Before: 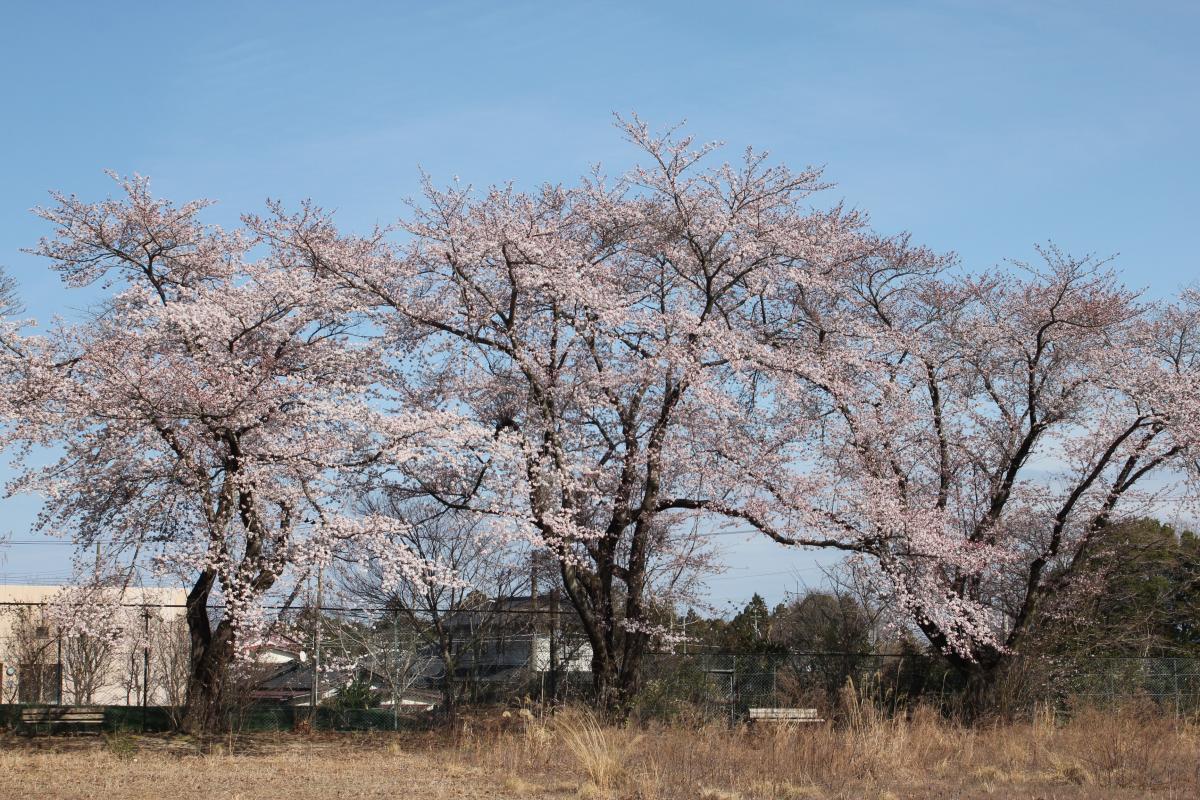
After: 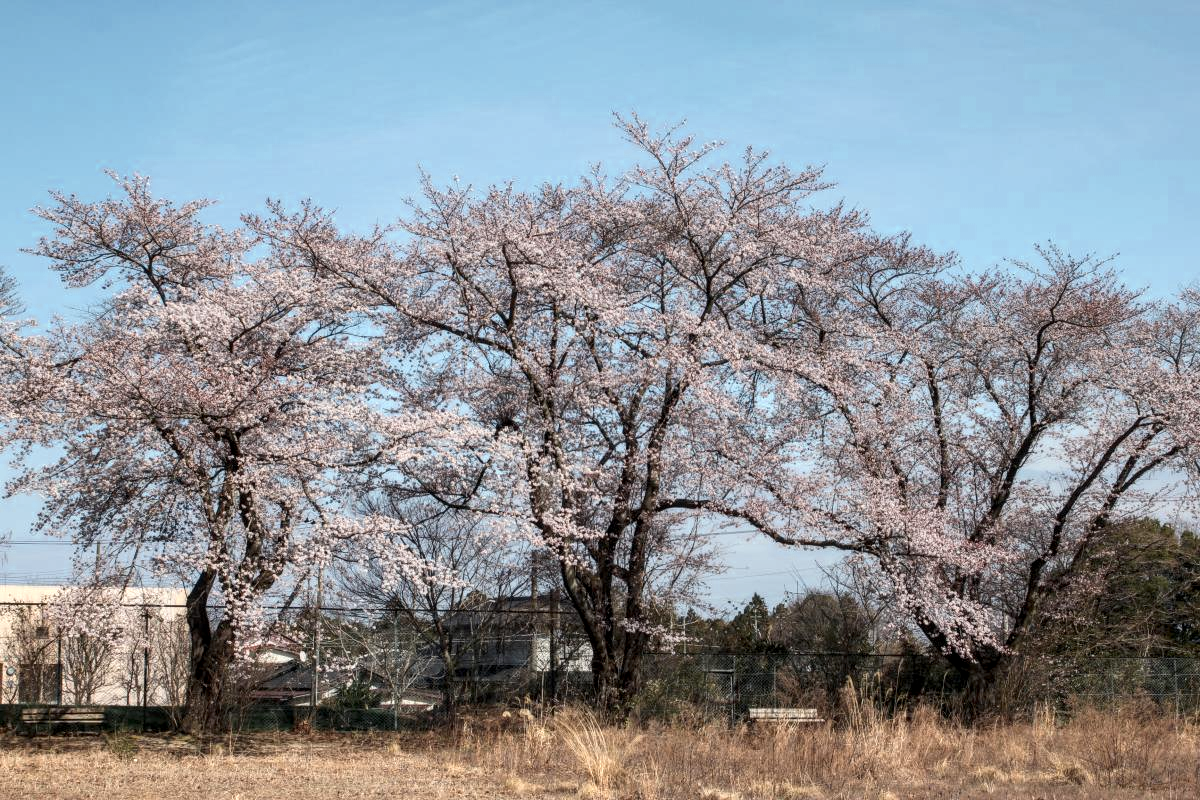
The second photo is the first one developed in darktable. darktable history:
local contrast: detail 130%
color zones: curves: ch0 [(0.018, 0.548) (0.197, 0.654) (0.425, 0.447) (0.605, 0.658) (0.732, 0.579)]; ch1 [(0.105, 0.531) (0.224, 0.531) (0.386, 0.39) (0.618, 0.456) (0.732, 0.456) (0.956, 0.421)]; ch2 [(0.039, 0.583) (0.215, 0.465) (0.399, 0.544) (0.465, 0.548) (0.614, 0.447) (0.724, 0.43) (0.882, 0.623) (0.956, 0.632)]
